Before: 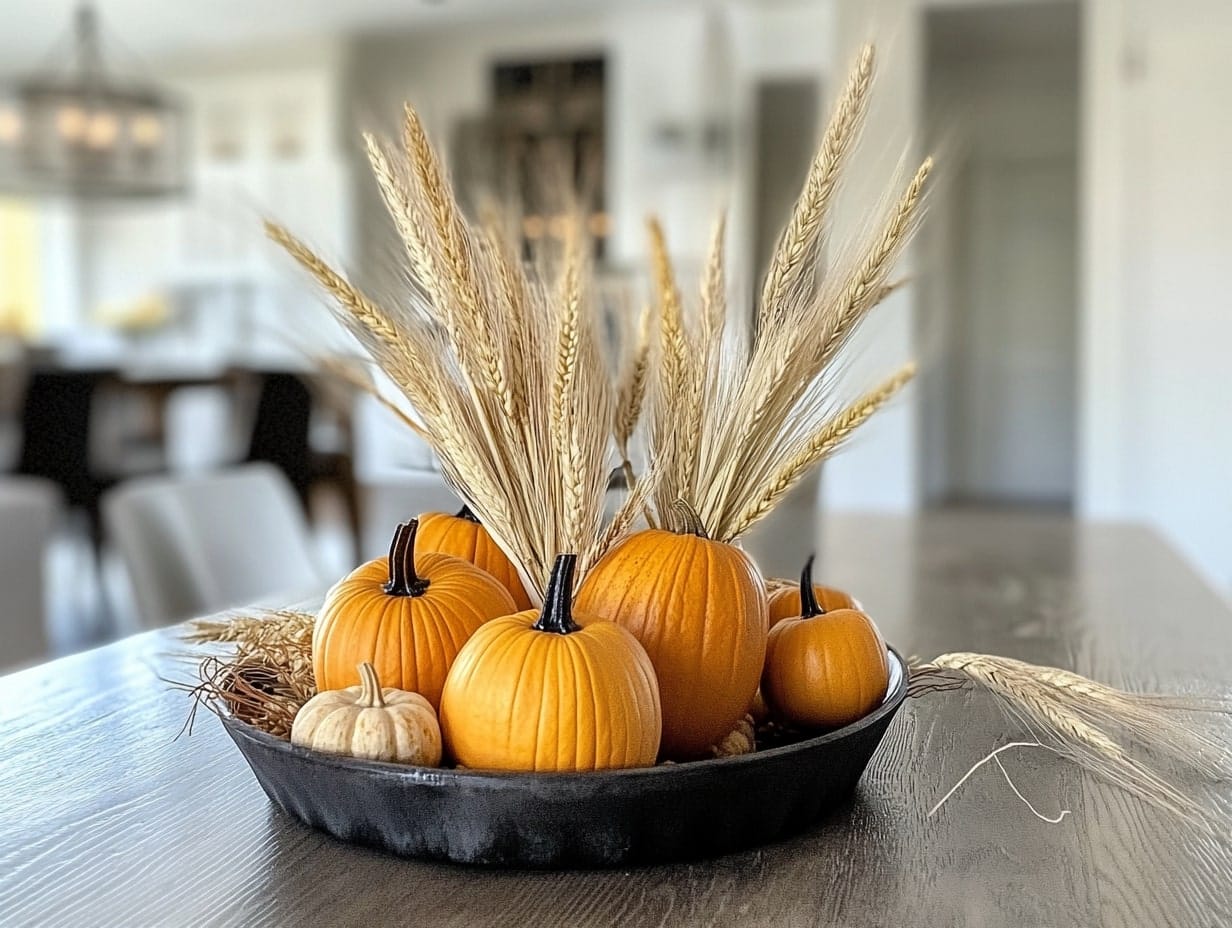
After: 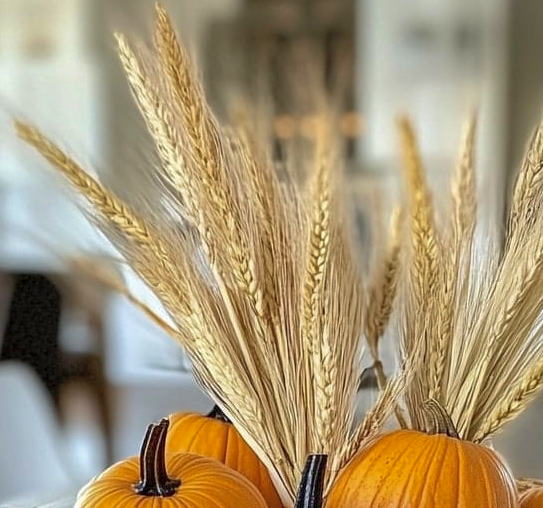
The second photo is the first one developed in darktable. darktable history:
crop: left 20.248%, top 10.86%, right 35.675%, bottom 34.321%
shadows and highlights: on, module defaults
velvia: on, module defaults
